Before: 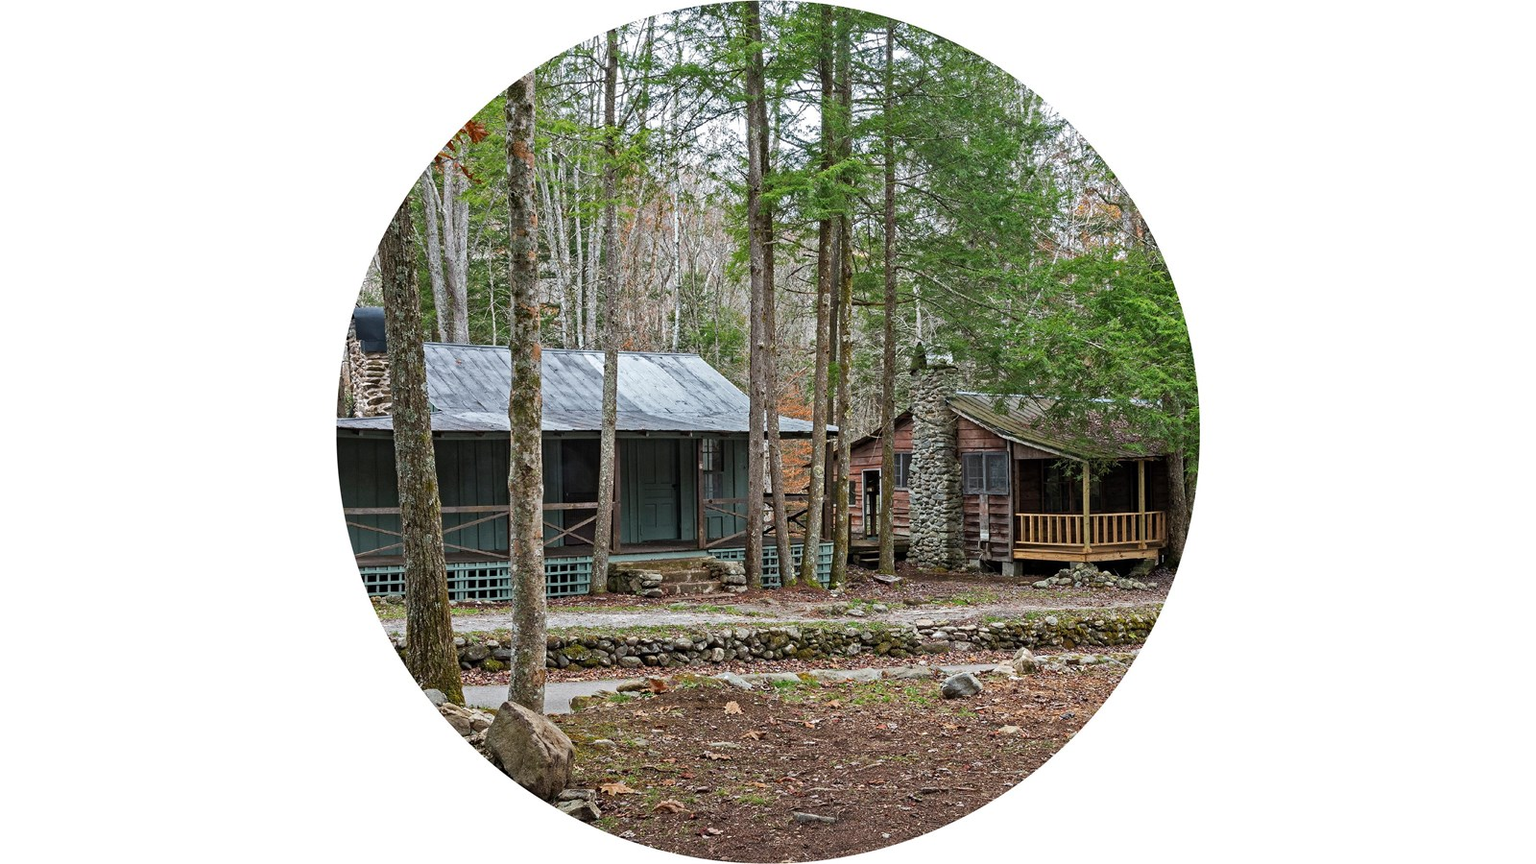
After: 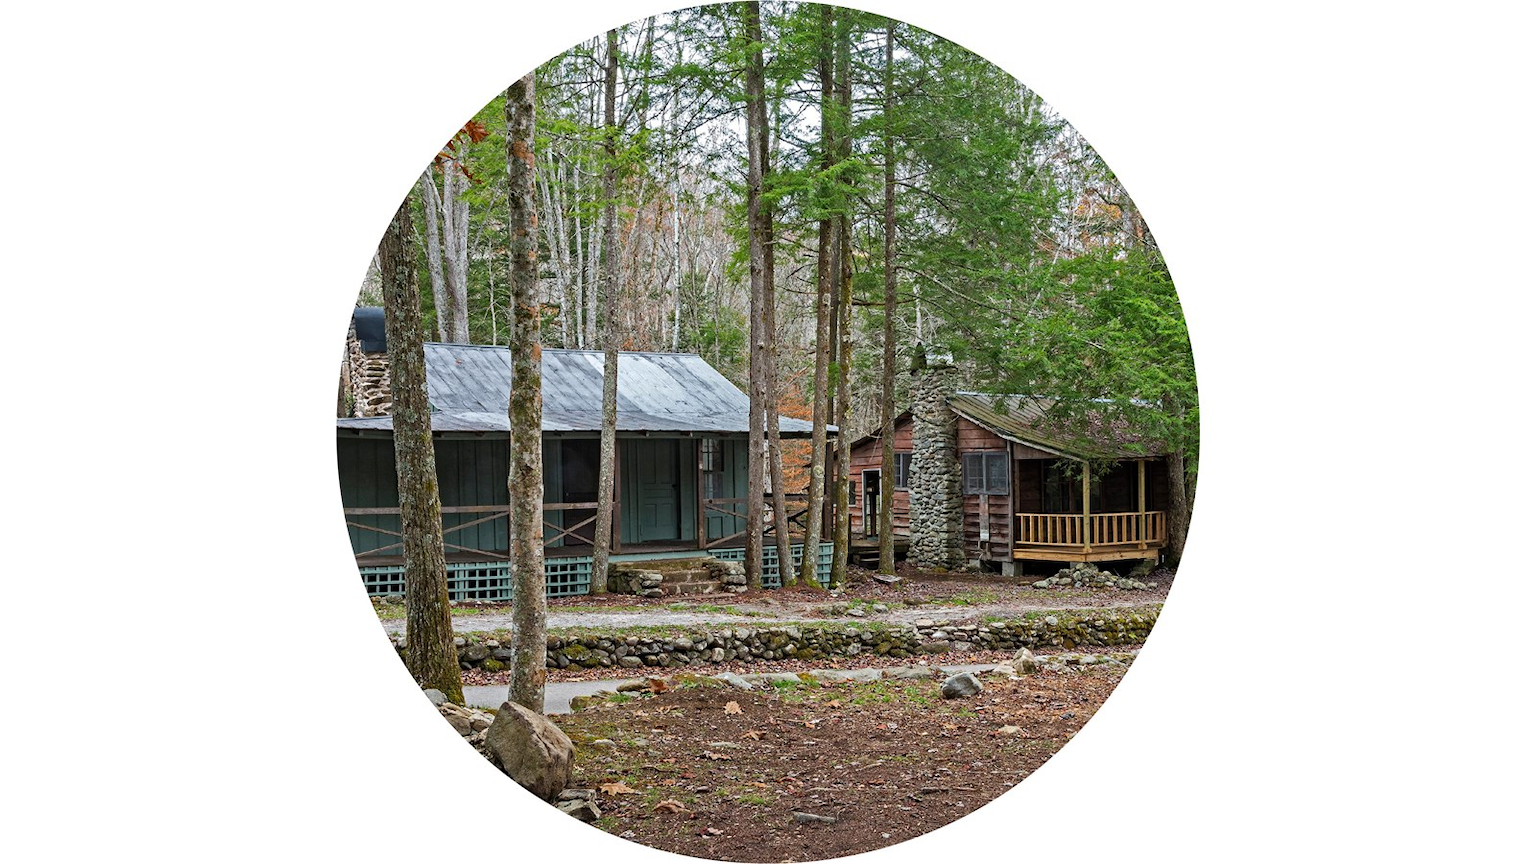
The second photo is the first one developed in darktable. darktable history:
color balance rgb: perceptual saturation grading › global saturation -0.152%, global vibrance 20%
